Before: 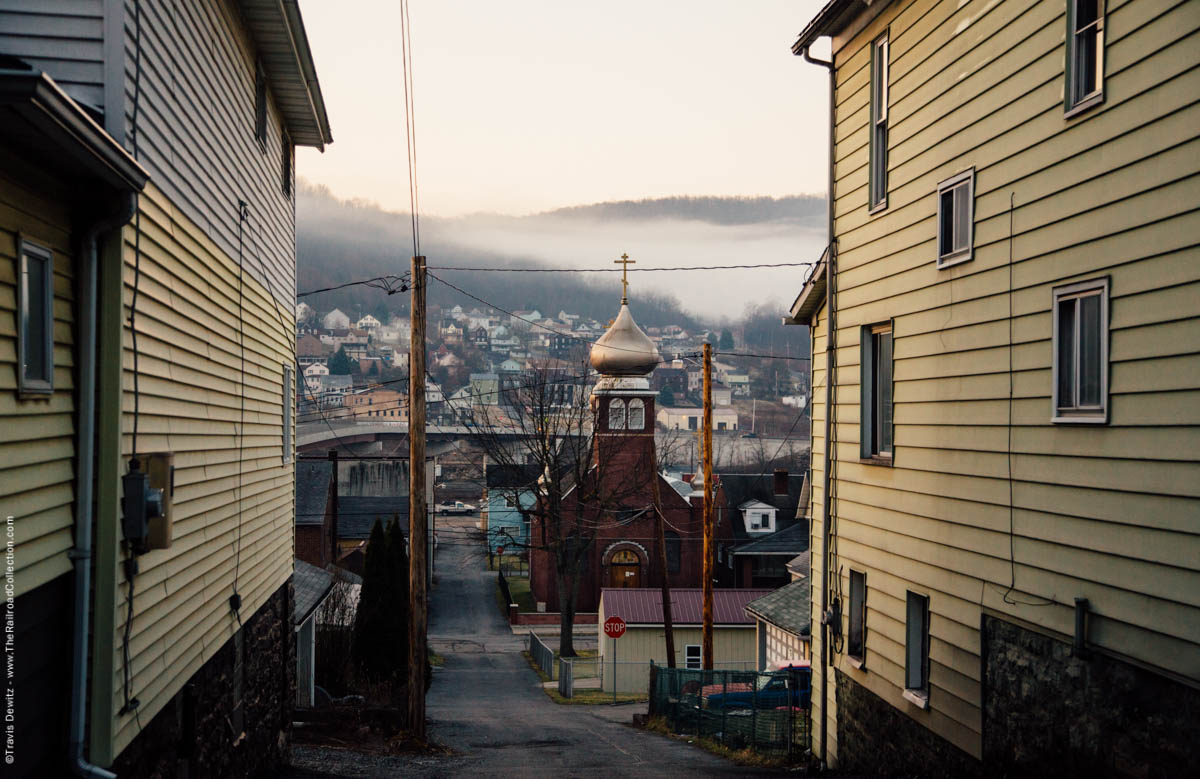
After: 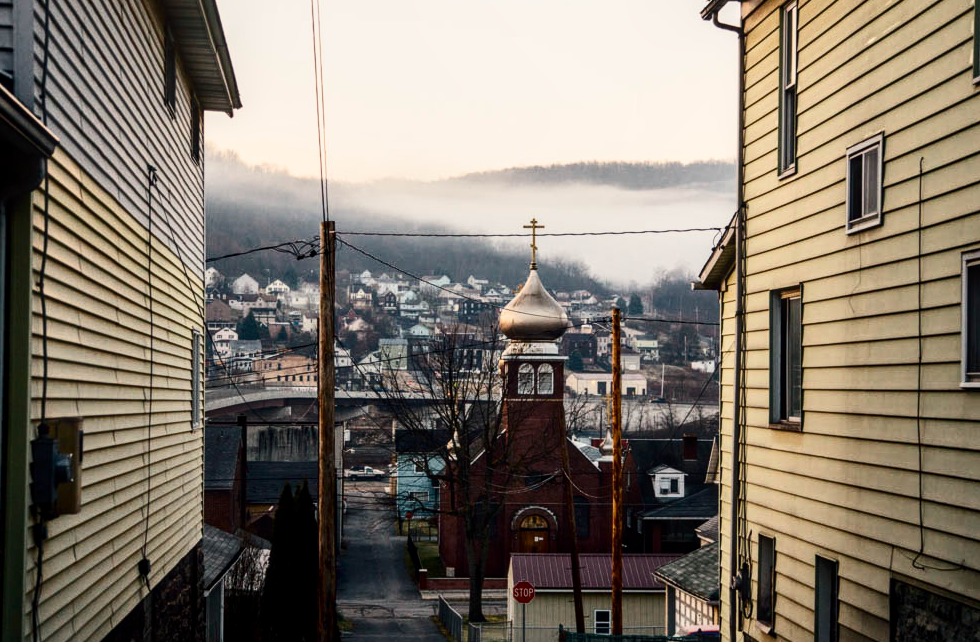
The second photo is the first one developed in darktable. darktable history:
contrast brightness saturation: contrast 0.288
crop and rotate: left 7.65%, top 4.549%, right 10.6%, bottom 12.995%
local contrast: on, module defaults
